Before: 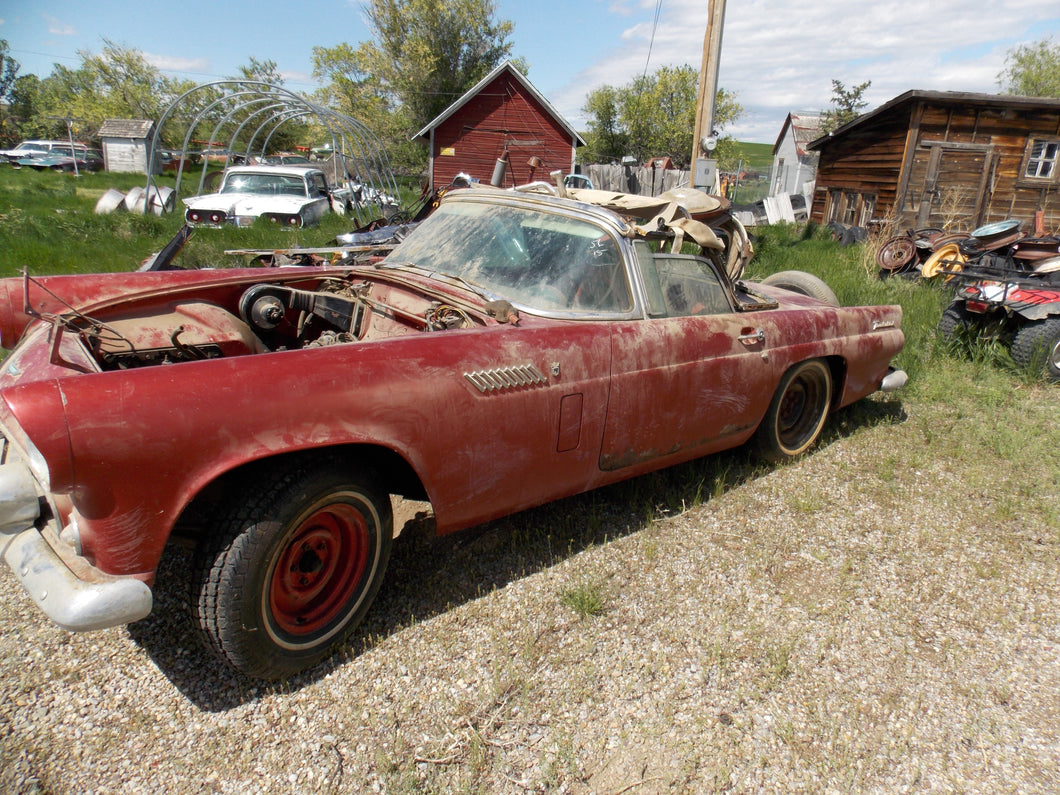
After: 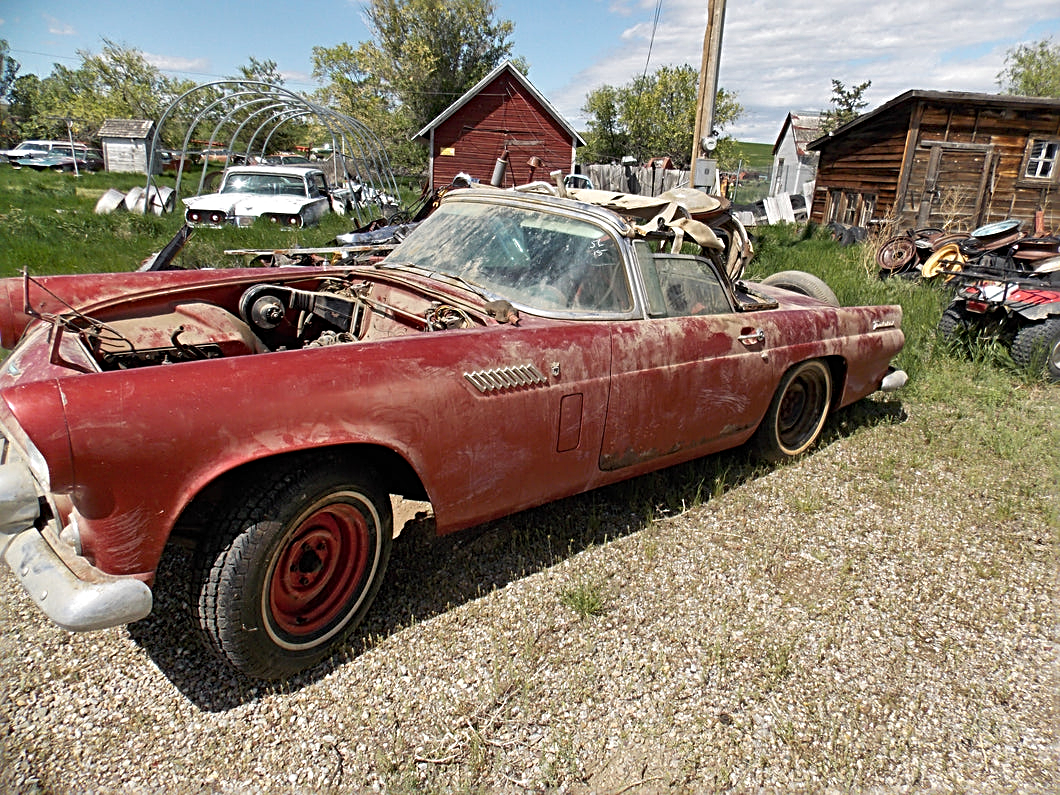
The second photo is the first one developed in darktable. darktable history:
shadows and highlights: shadows 61.29, soften with gaussian
sharpen: radius 3.033, amount 0.769
